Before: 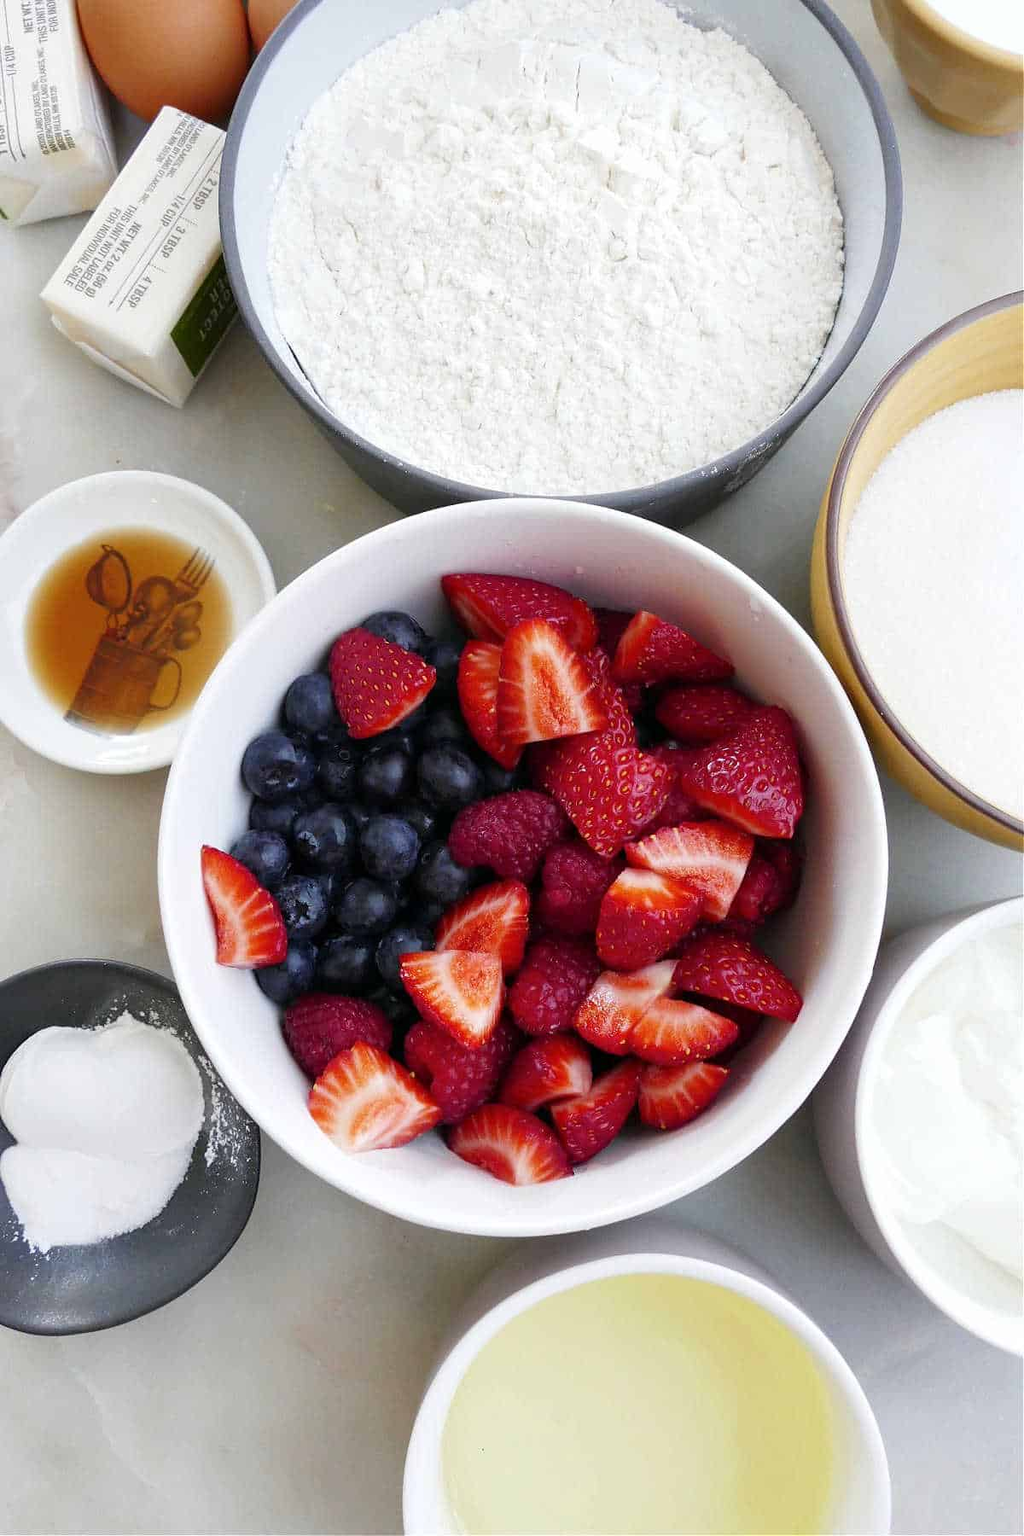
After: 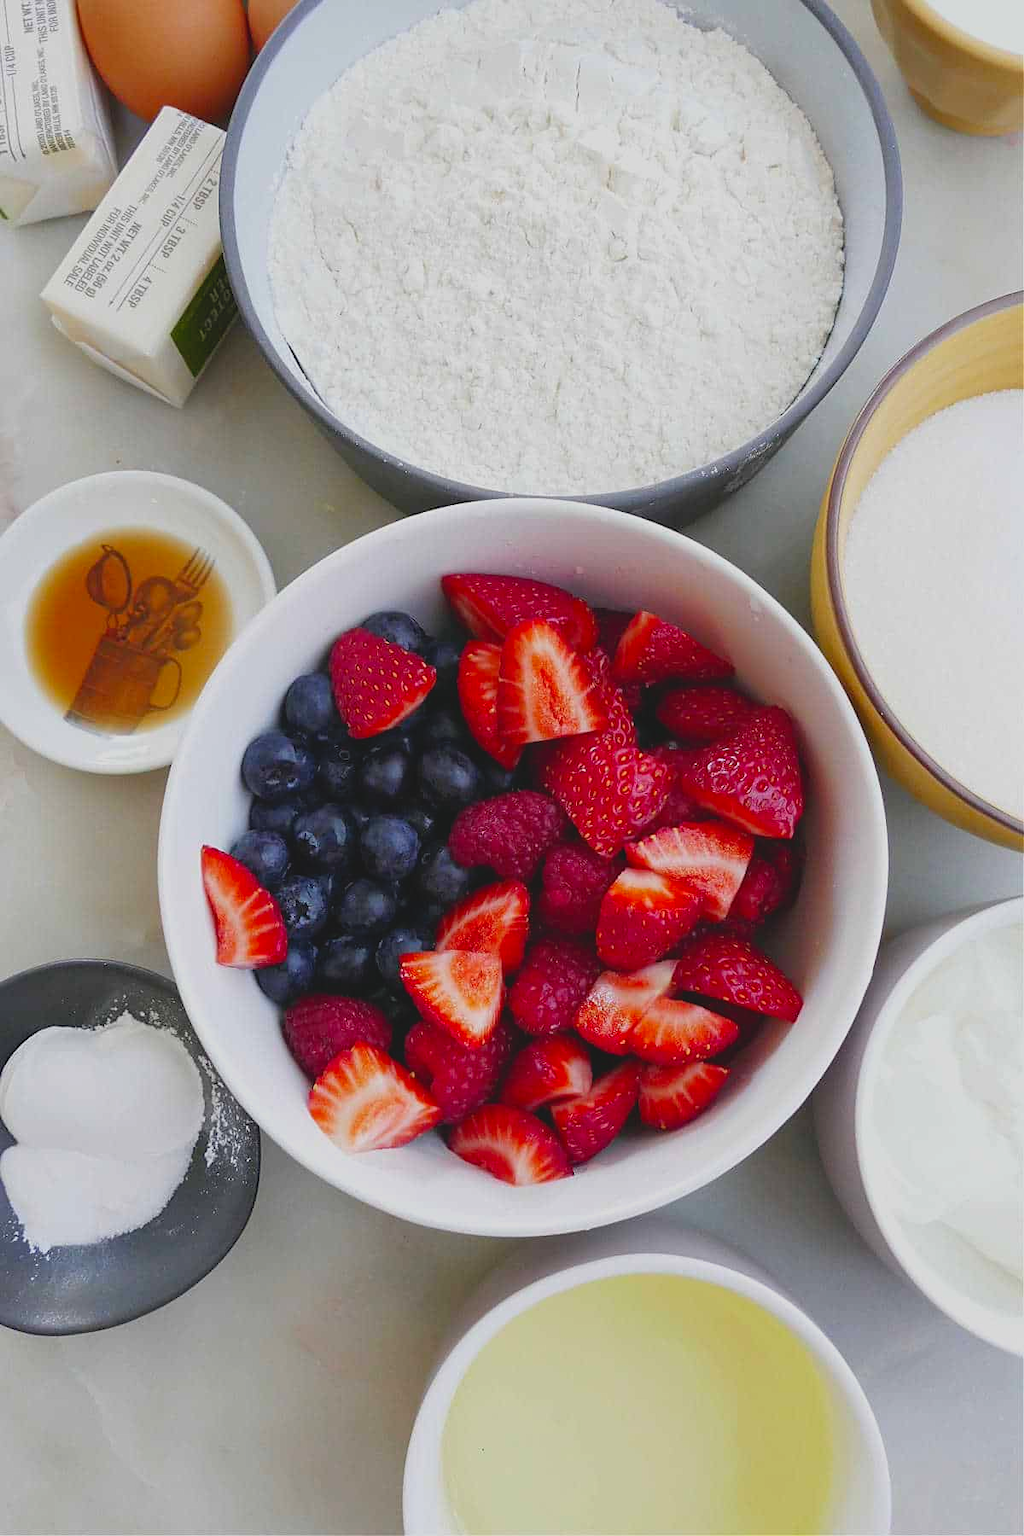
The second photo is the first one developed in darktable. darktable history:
contrast brightness saturation: contrast -0.177, saturation 0.188
sharpen: amount 0.202
exposure: exposure -0.205 EV, compensate highlight preservation false
